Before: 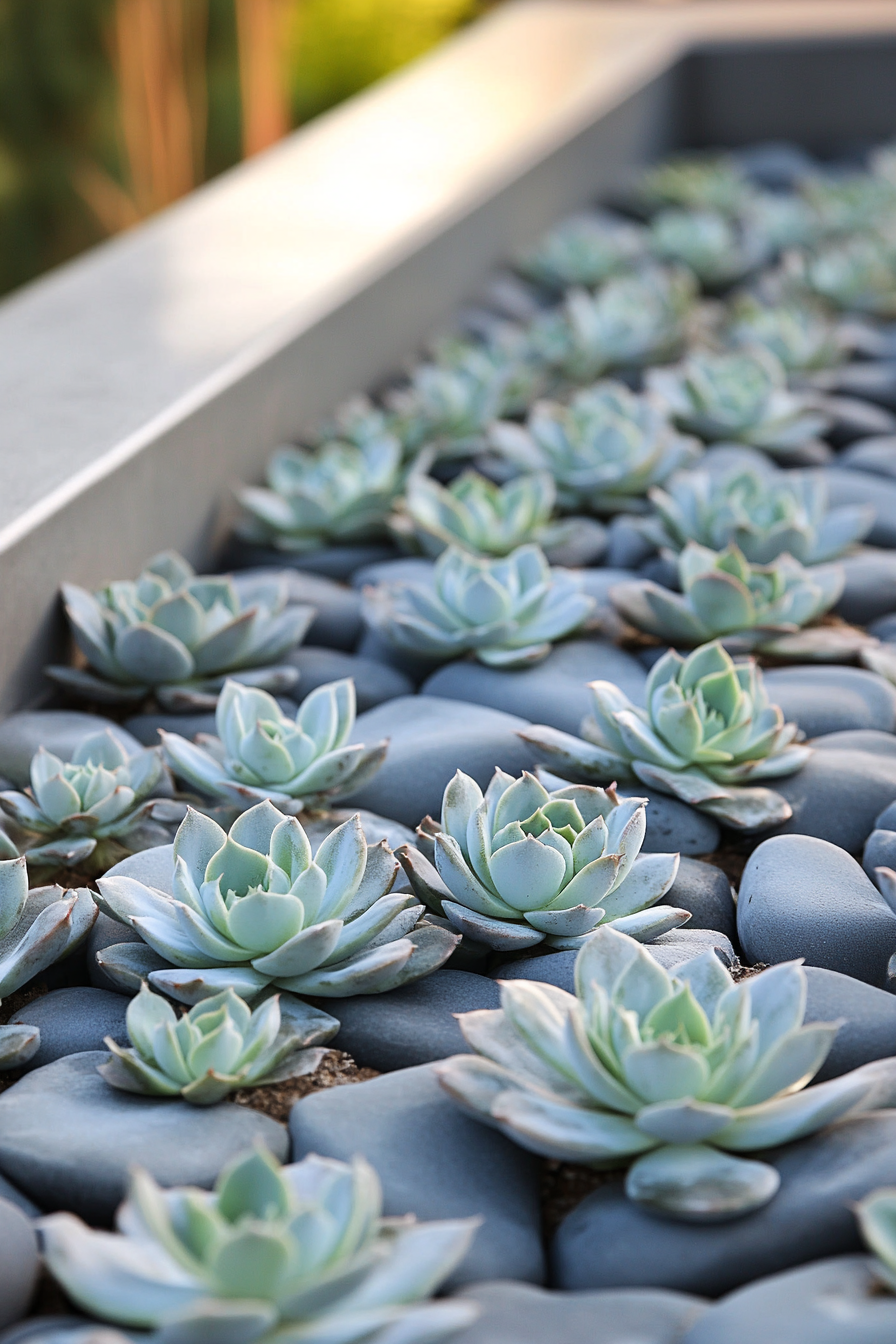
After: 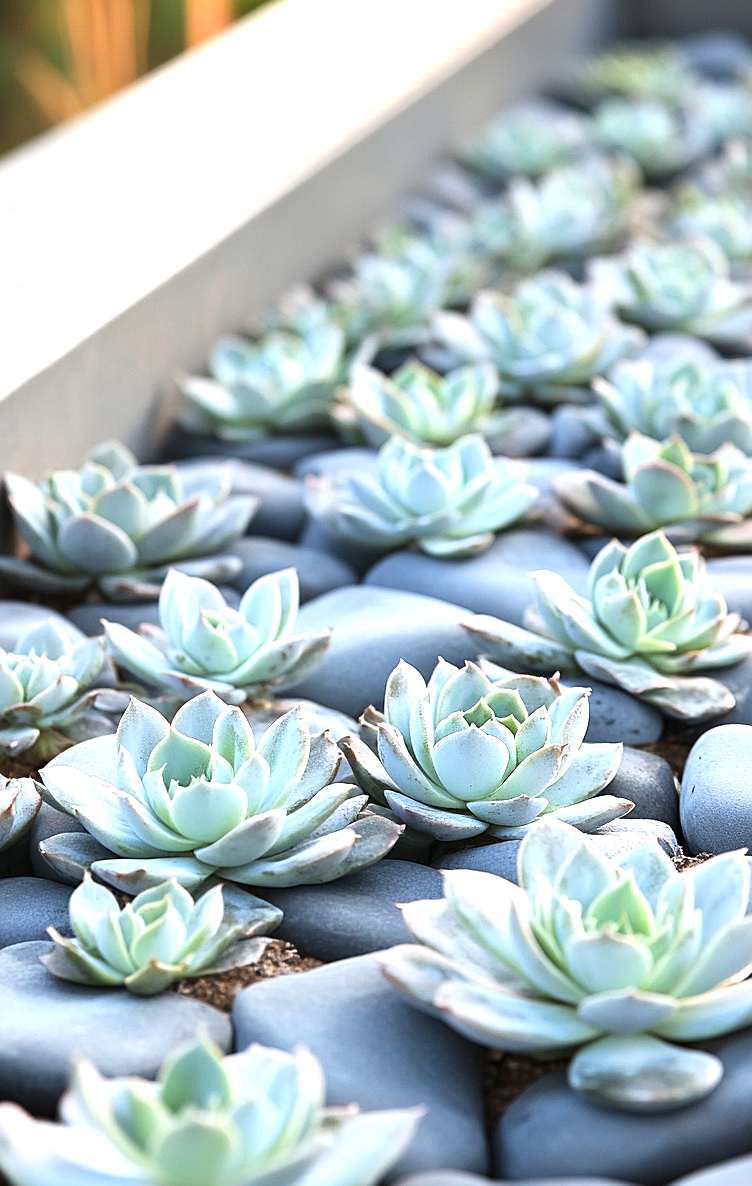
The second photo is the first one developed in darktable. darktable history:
exposure: exposure 0.935 EV, compensate highlight preservation false
sharpen: radius 1.272, amount 0.305, threshold 0
crop: left 6.446%, top 8.188%, right 9.538%, bottom 3.548%
